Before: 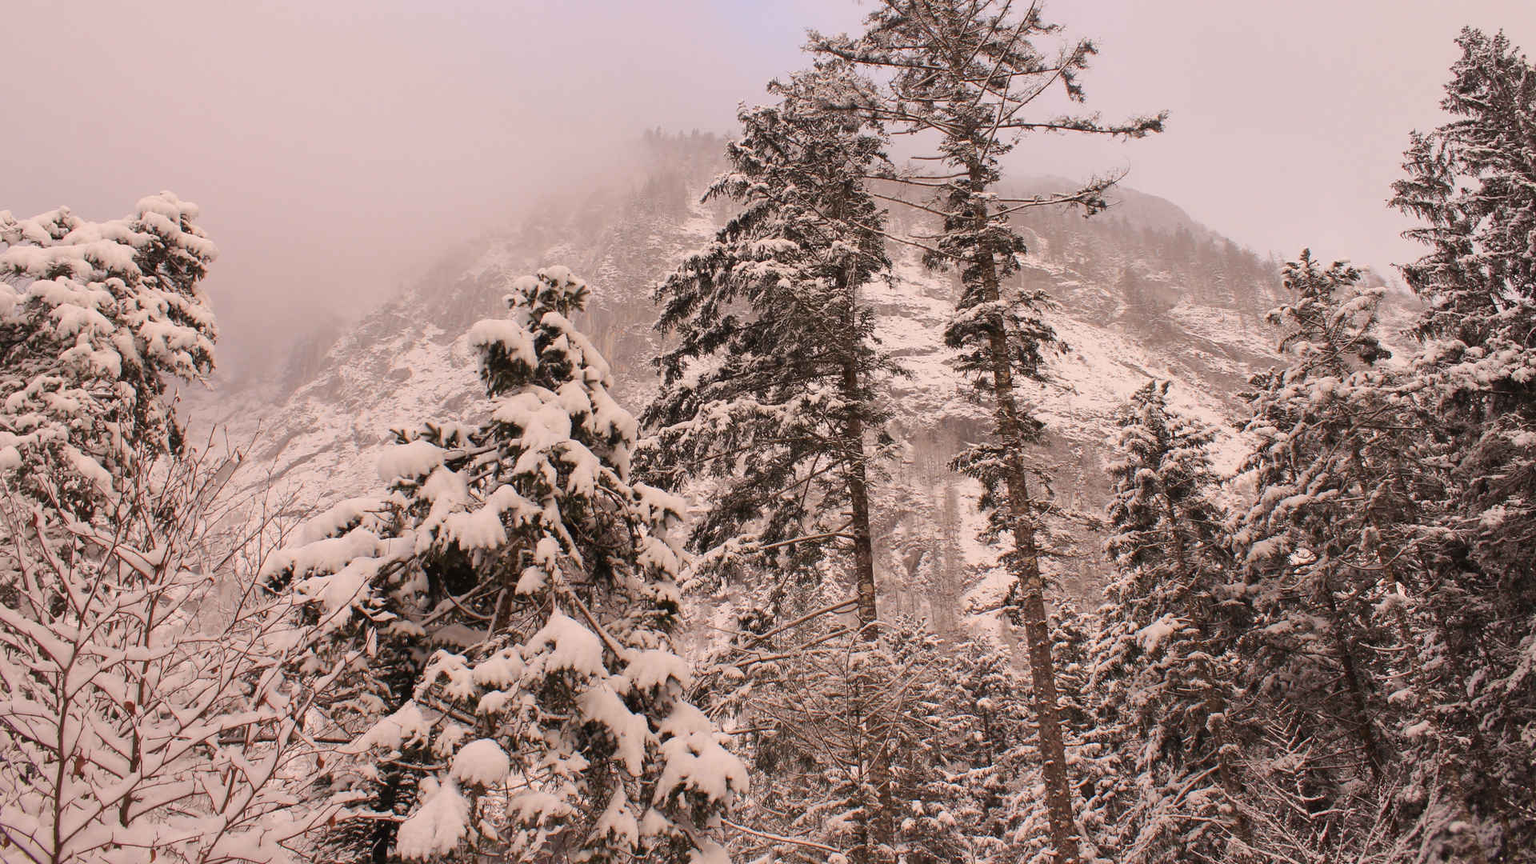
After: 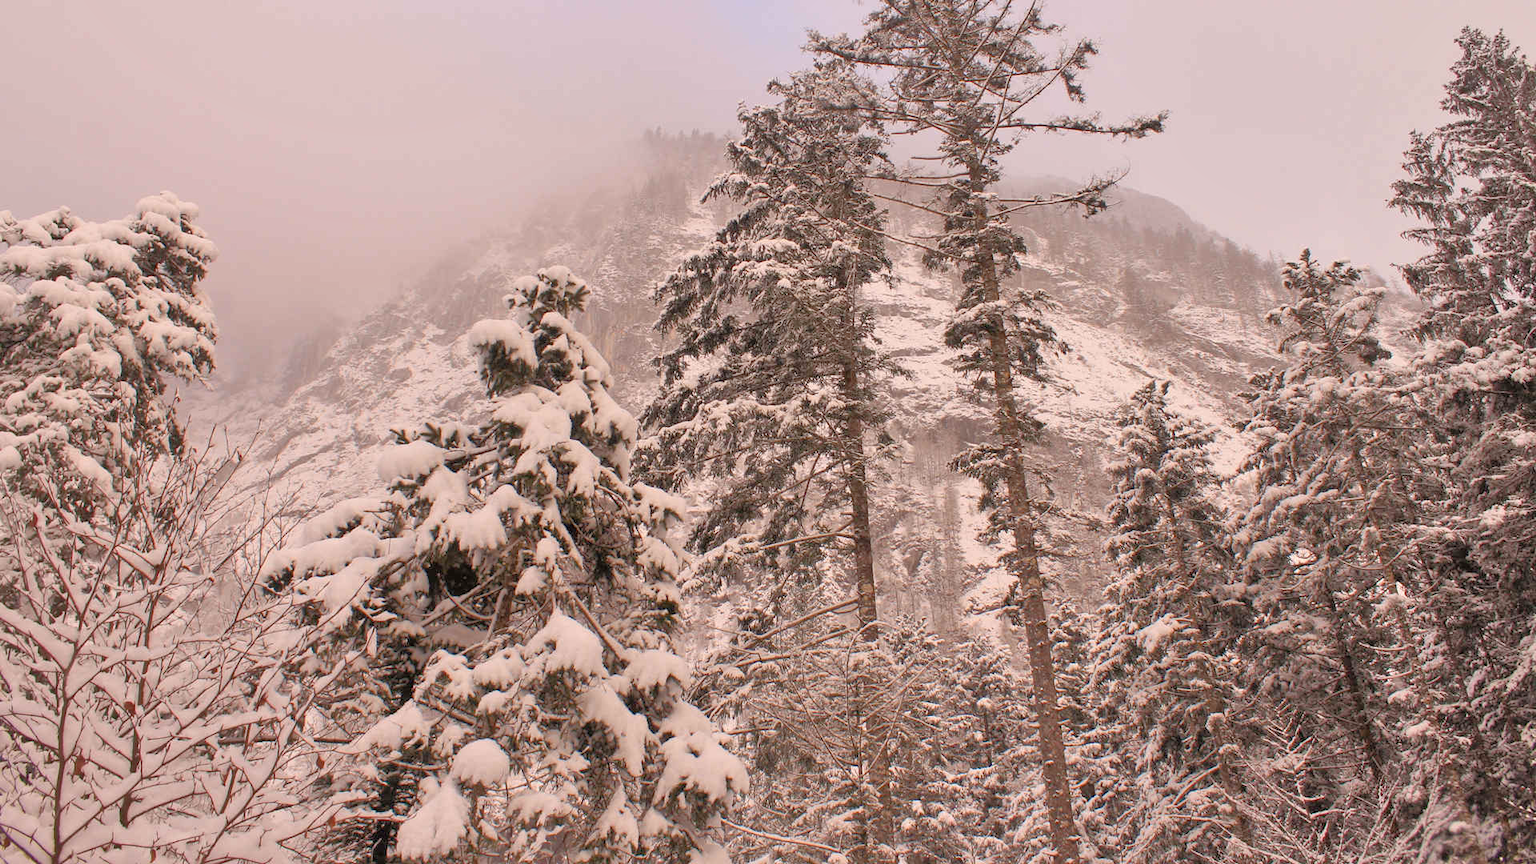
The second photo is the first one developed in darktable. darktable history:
tone equalizer: -7 EV 0.157 EV, -6 EV 0.563 EV, -5 EV 1.13 EV, -4 EV 1.32 EV, -3 EV 1.16 EV, -2 EV 0.6 EV, -1 EV 0.165 EV
